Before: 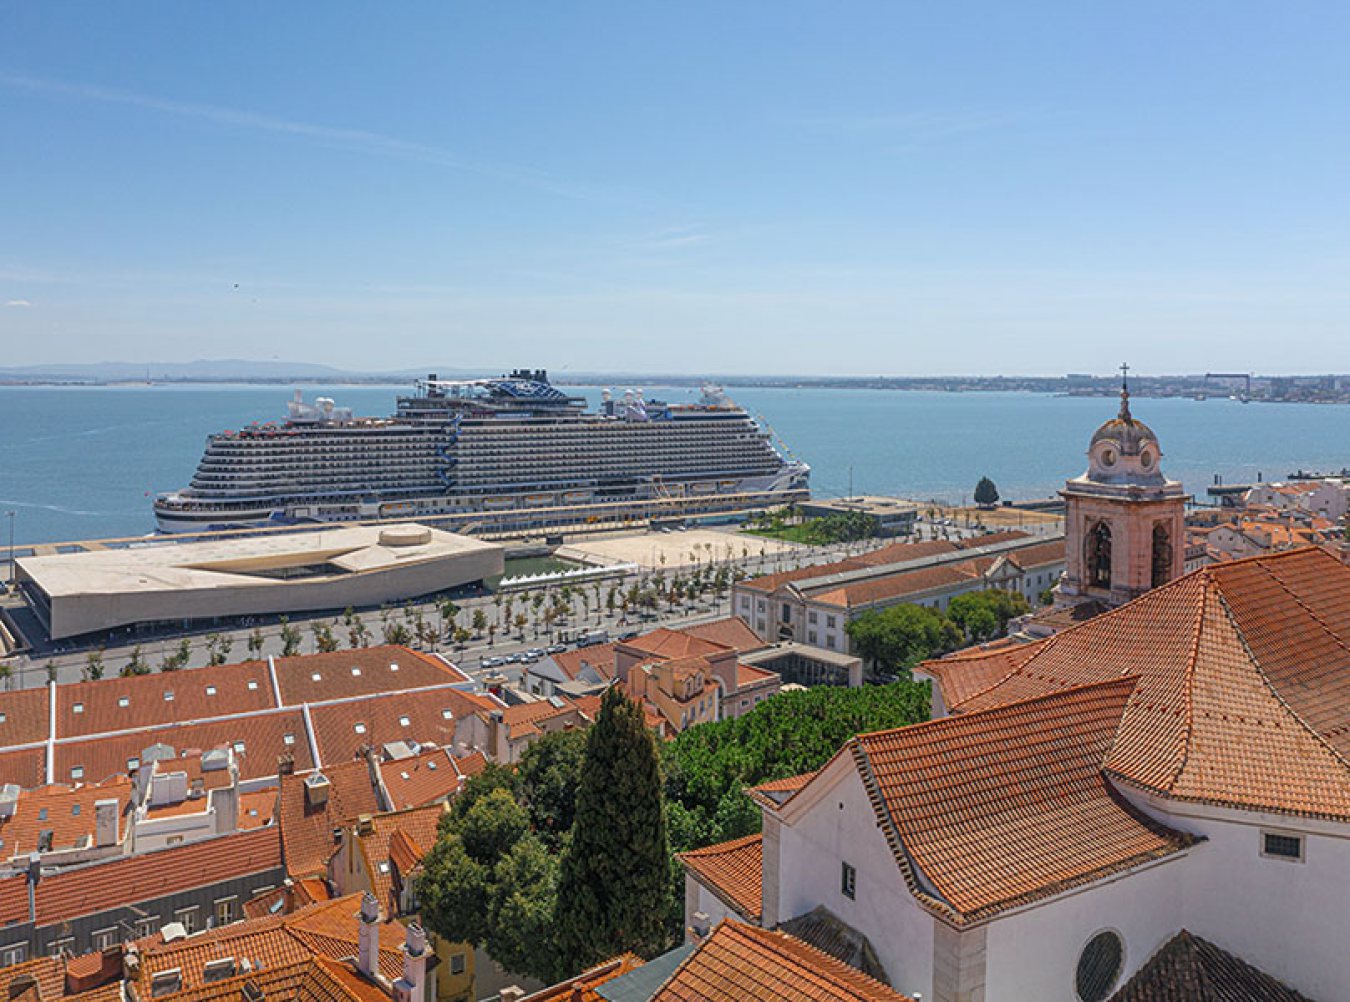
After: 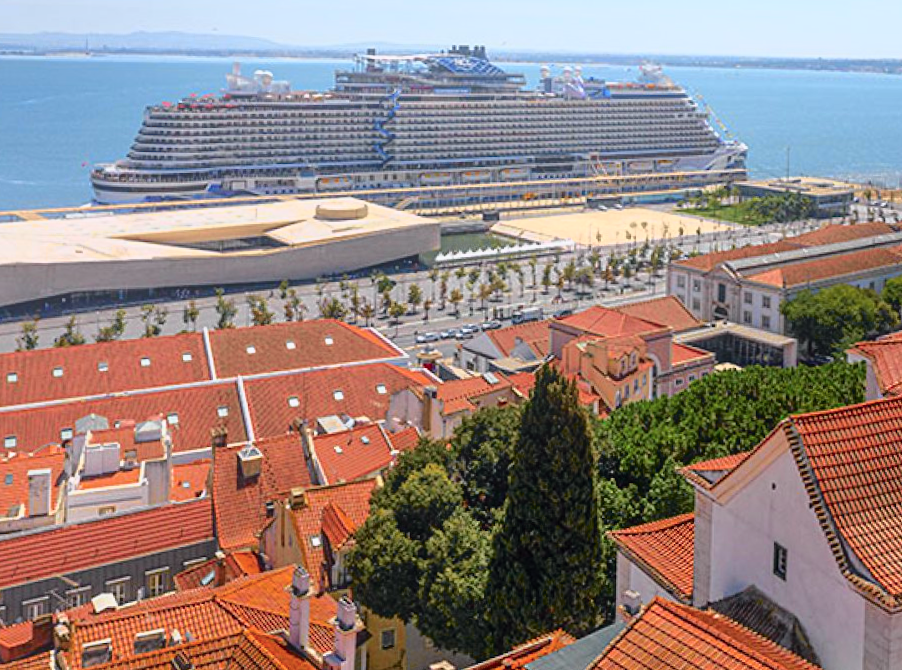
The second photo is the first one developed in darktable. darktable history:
crop and rotate: angle -0.82°, left 3.85%, top 31.828%, right 27.992%
tone equalizer: on, module defaults
color balance rgb: linear chroma grading › global chroma 33.4%
bloom: on, module defaults
shadows and highlights: low approximation 0.01, soften with gaussian
tone curve: curves: ch0 [(0, 0) (0.105, 0.068) (0.195, 0.162) (0.283, 0.283) (0.384, 0.404) (0.485, 0.531) (0.638, 0.681) (0.795, 0.879) (1, 0.977)]; ch1 [(0, 0) (0.161, 0.092) (0.35, 0.33) (0.379, 0.401) (0.456, 0.469) (0.498, 0.503) (0.531, 0.537) (0.596, 0.621) (0.635, 0.671) (1, 1)]; ch2 [(0, 0) (0.371, 0.362) (0.437, 0.437) (0.483, 0.484) (0.53, 0.515) (0.56, 0.58) (0.622, 0.606) (1, 1)], color space Lab, independent channels, preserve colors none
